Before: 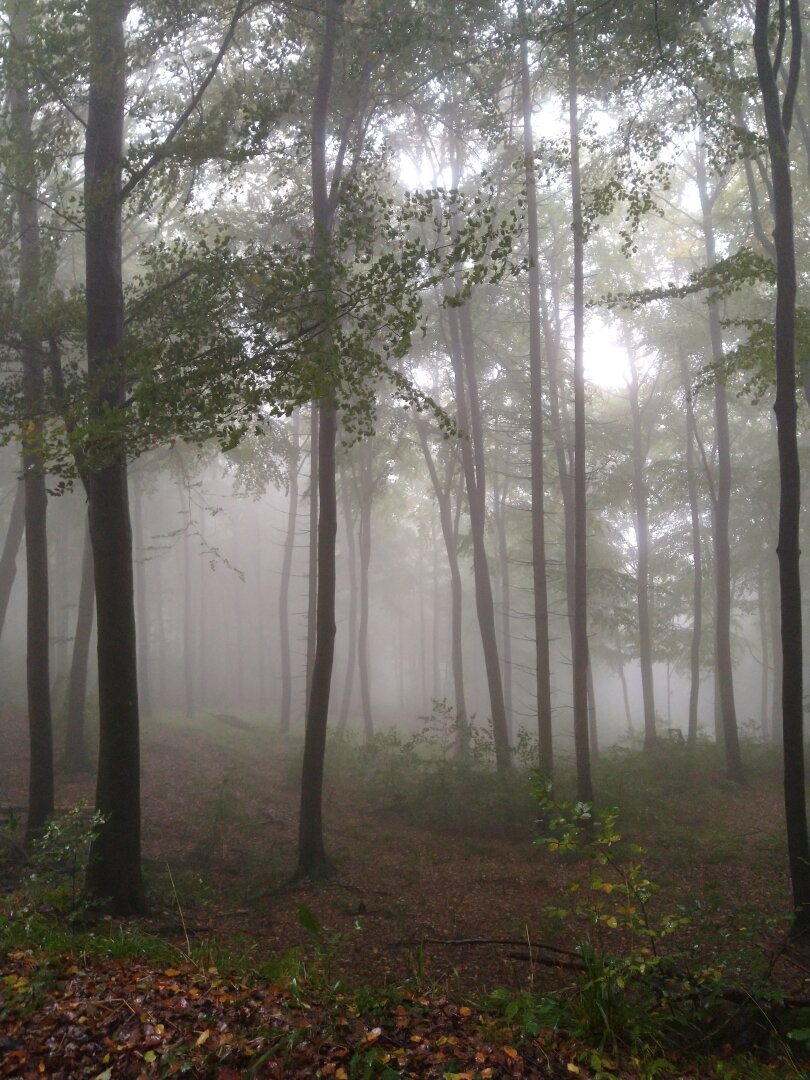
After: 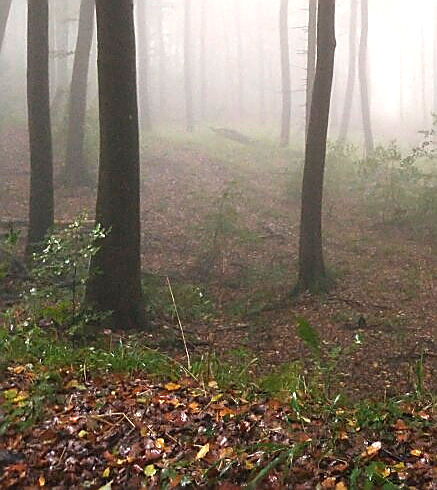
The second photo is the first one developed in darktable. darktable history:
exposure: black level correction 0, exposure 1.472 EV, compensate exposure bias true, compensate highlight preservation false
sharpen: radius 1.356, amount 1.234, threshold 0.628
crop and rotate: top 54.39%, right 46.017%, bottom 0.169%
